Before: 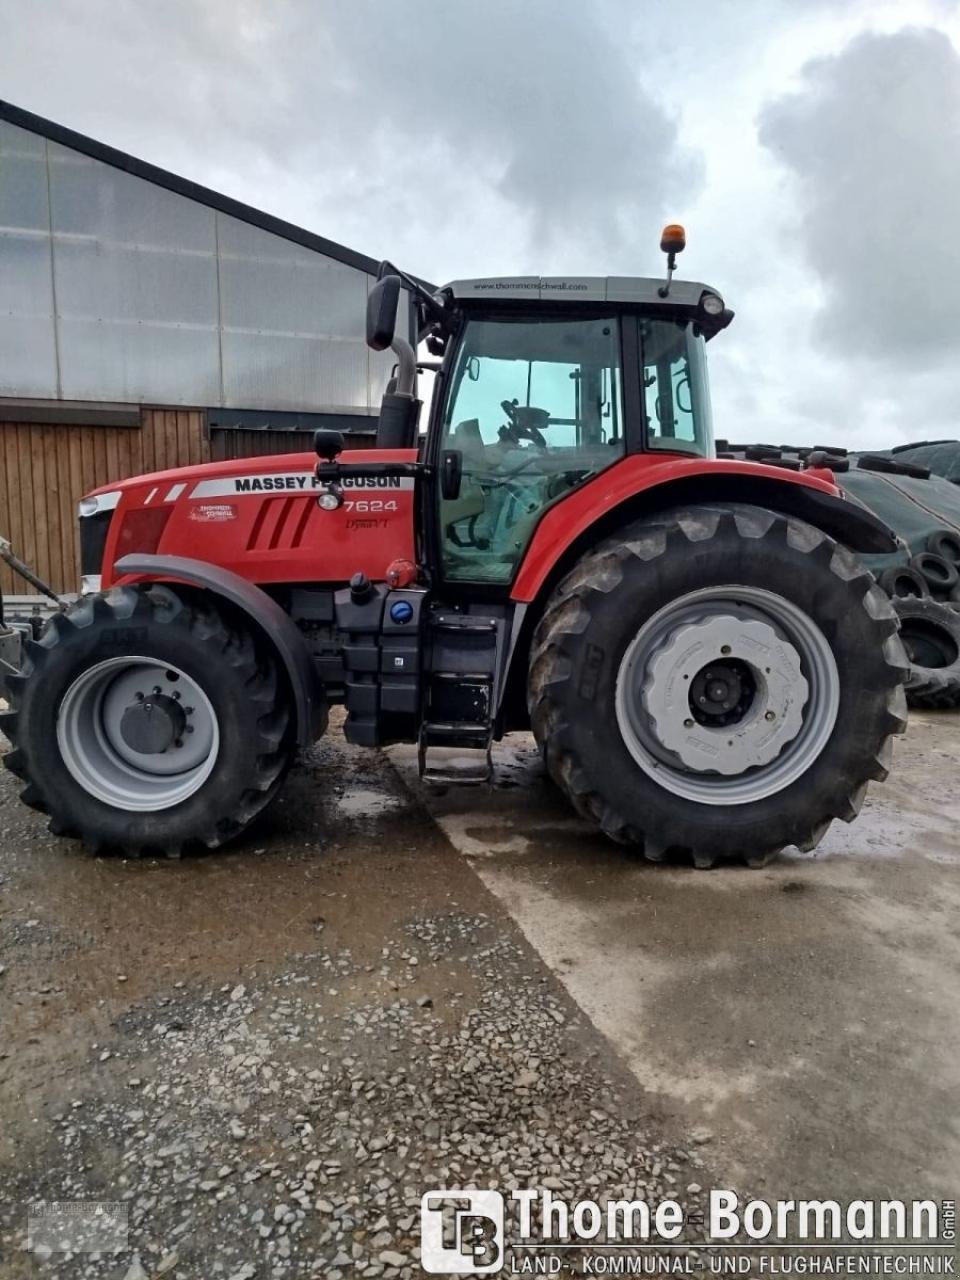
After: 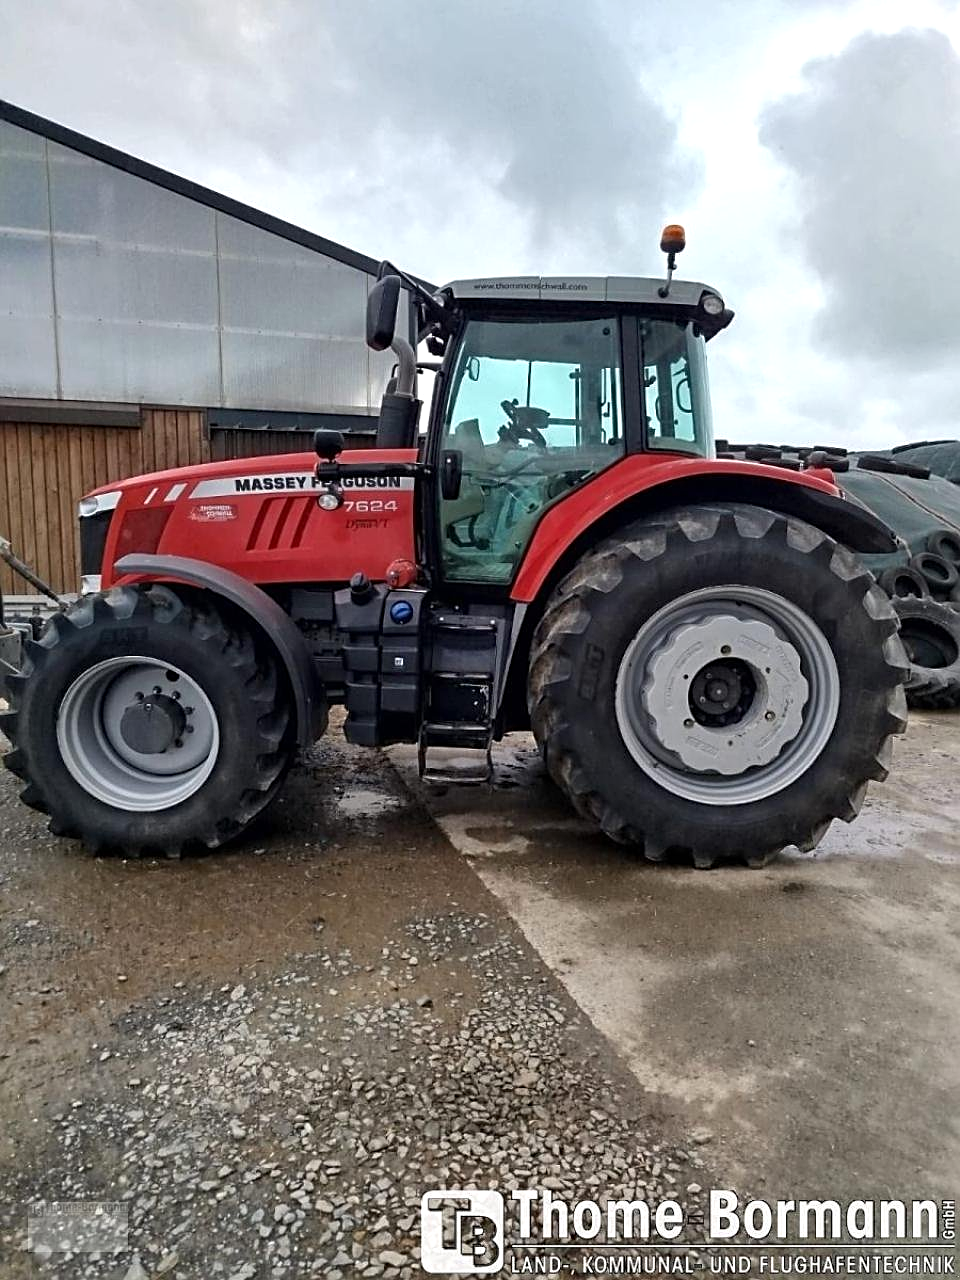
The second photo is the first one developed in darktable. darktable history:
sharpen: on, module defaults
exposure: exposure 0.201 EV, compensate highlight preservation false
